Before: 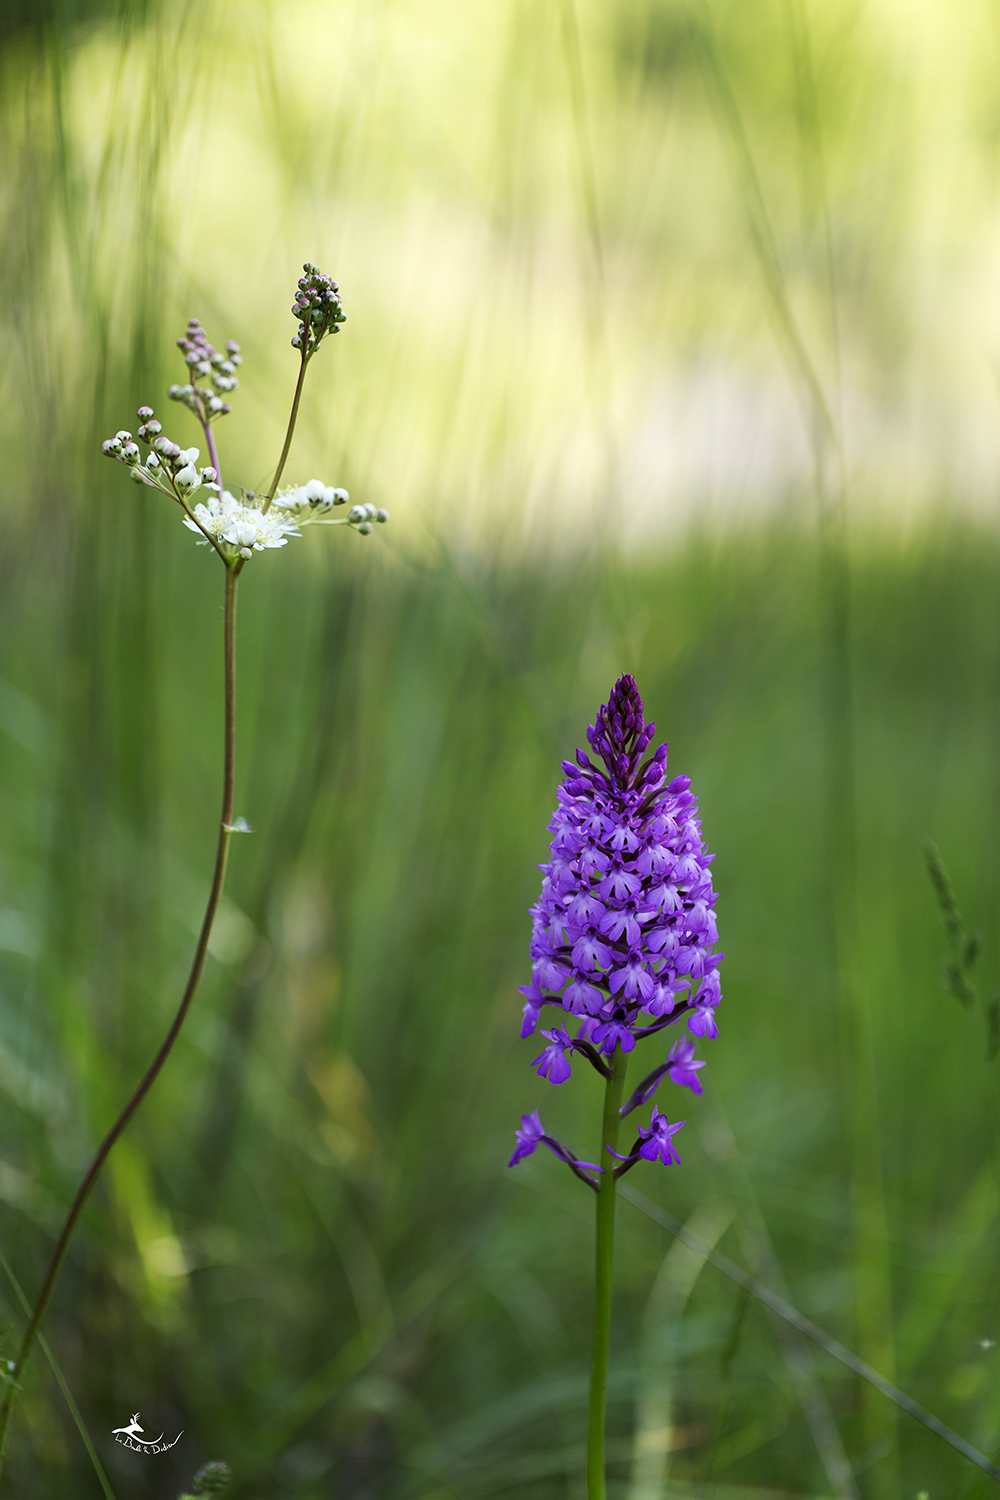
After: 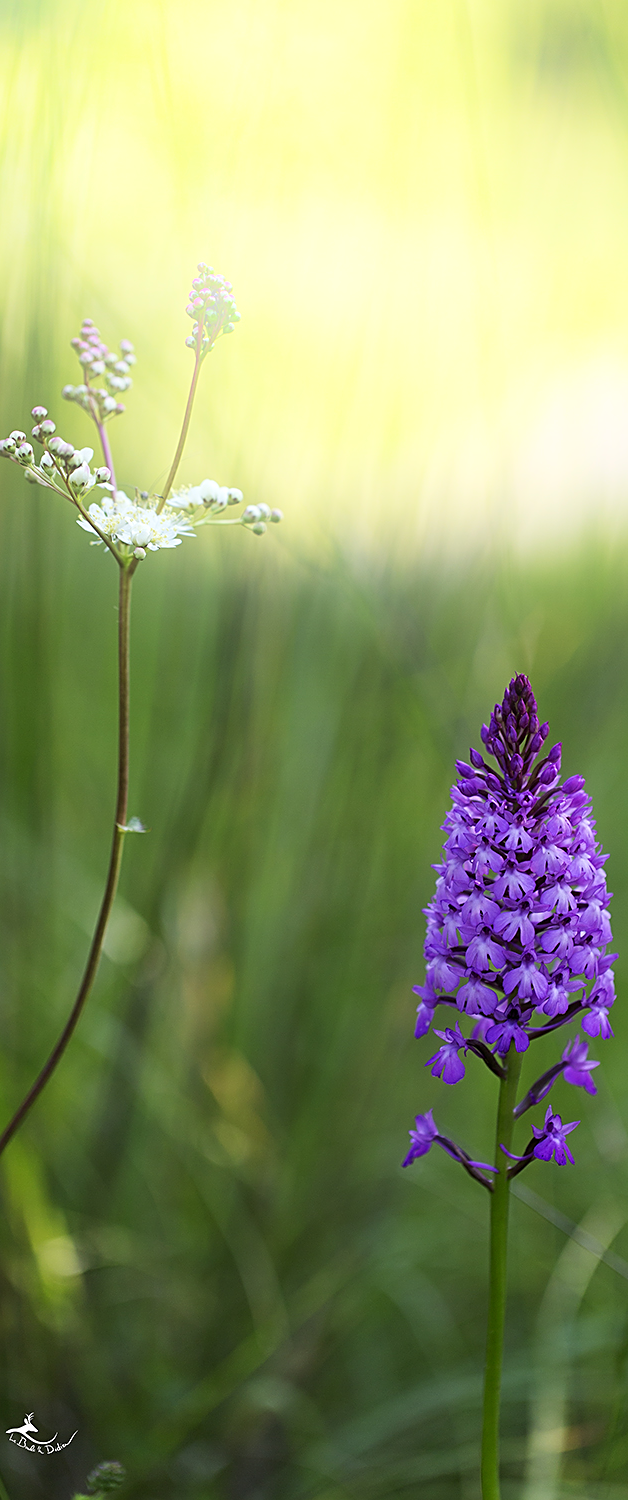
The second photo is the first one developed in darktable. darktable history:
bloom: threshold 82.5%, strength 16.25%
sharpen: on, module defaults
crop: left 10.644%, right 26.528%
